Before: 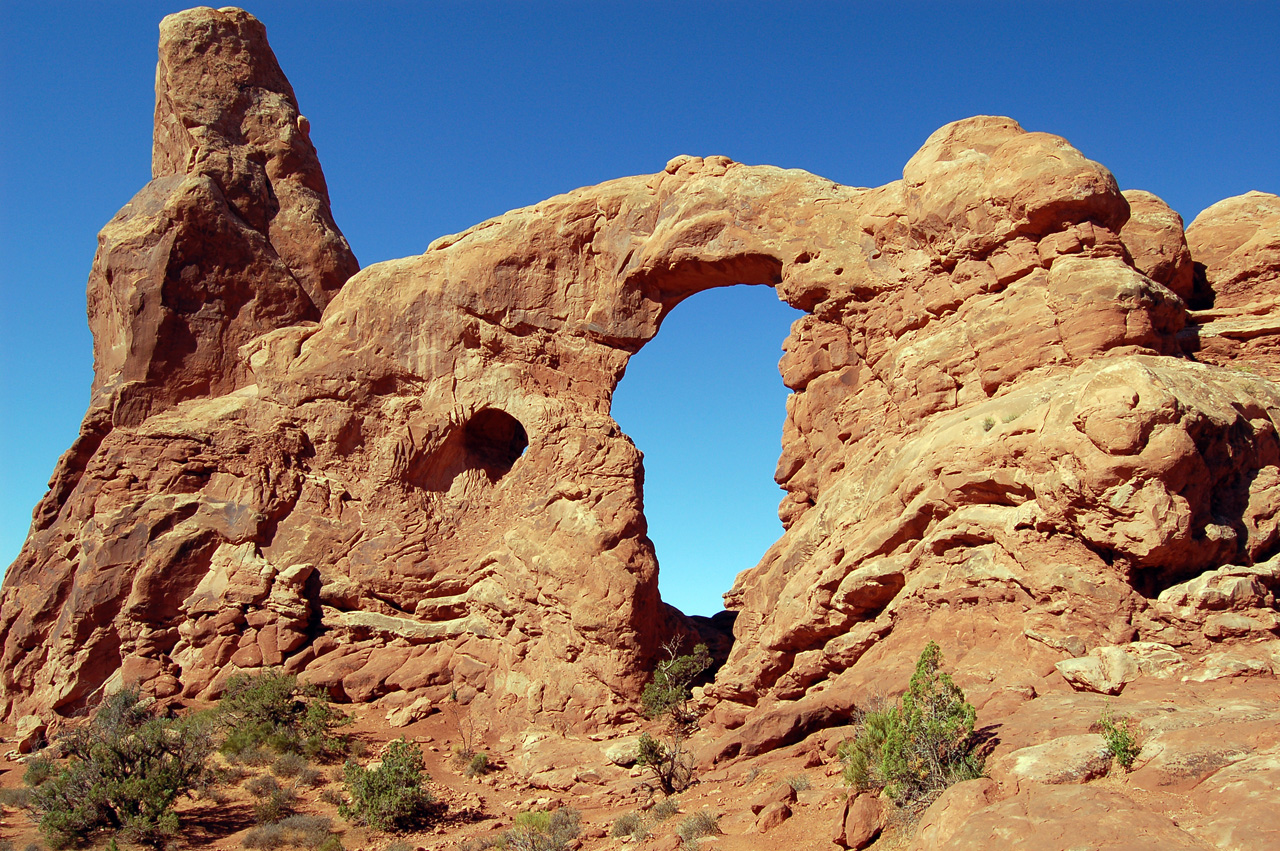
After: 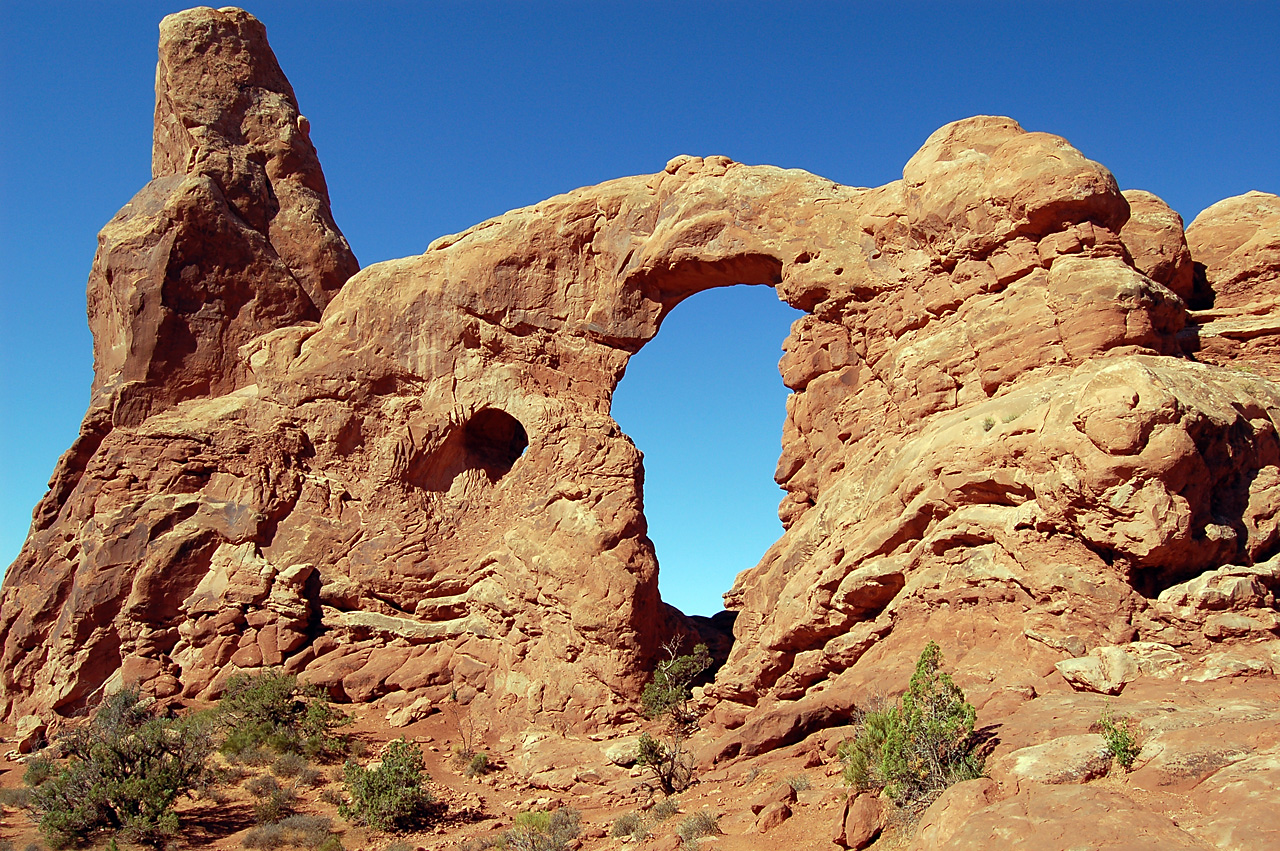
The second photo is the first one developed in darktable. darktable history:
sharpen: radius 1.496, amount 0.408, threshold 1.732
